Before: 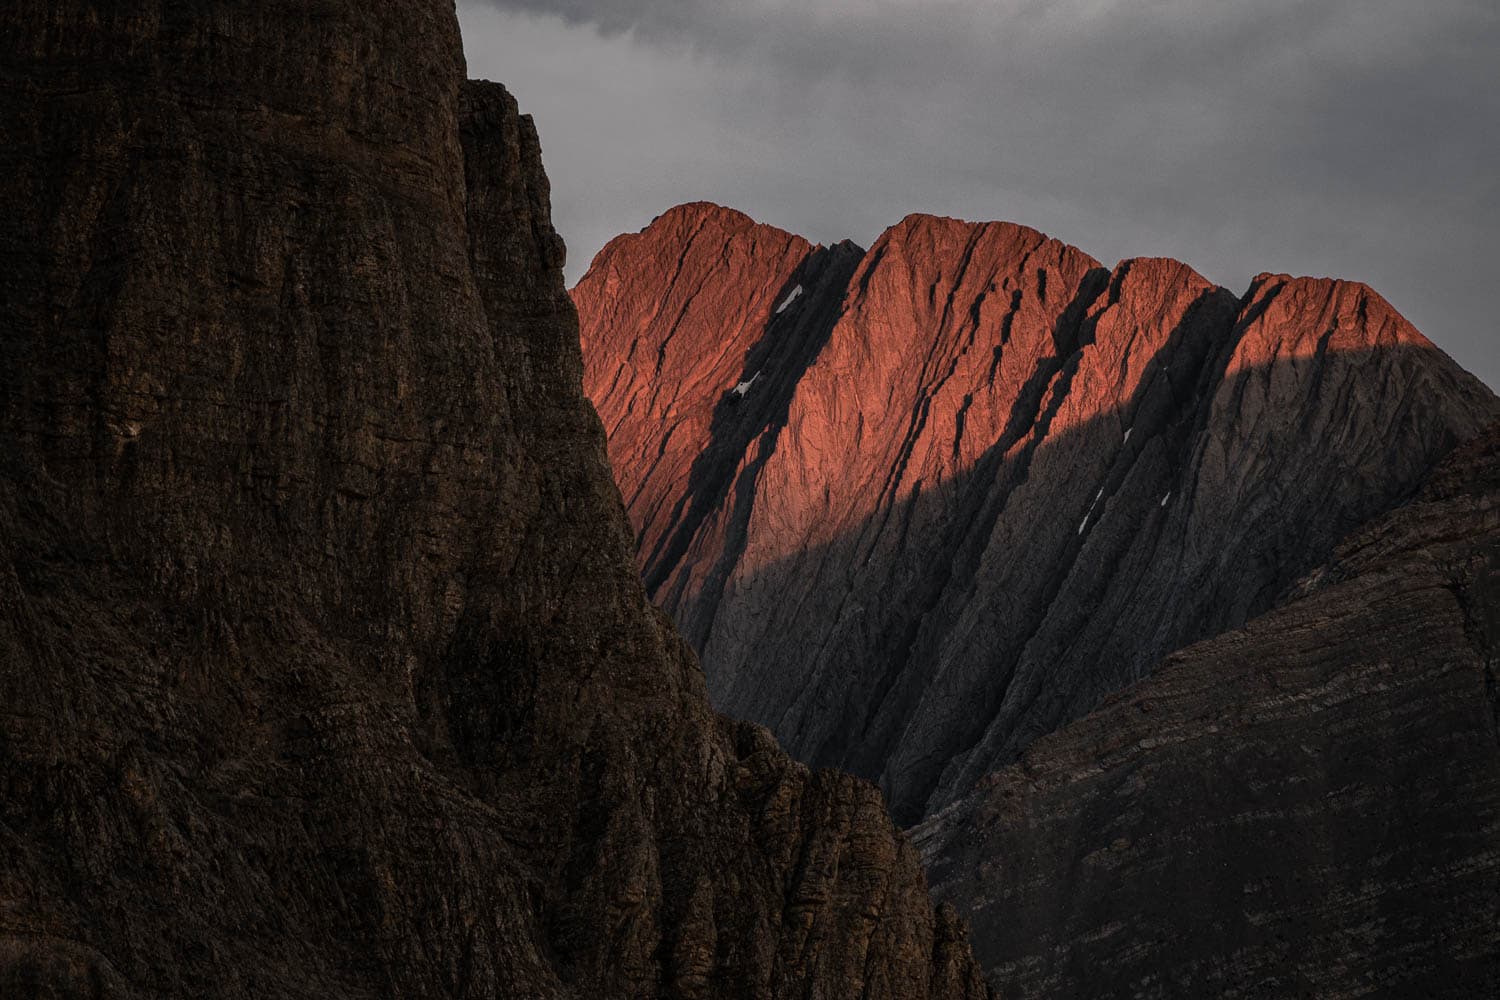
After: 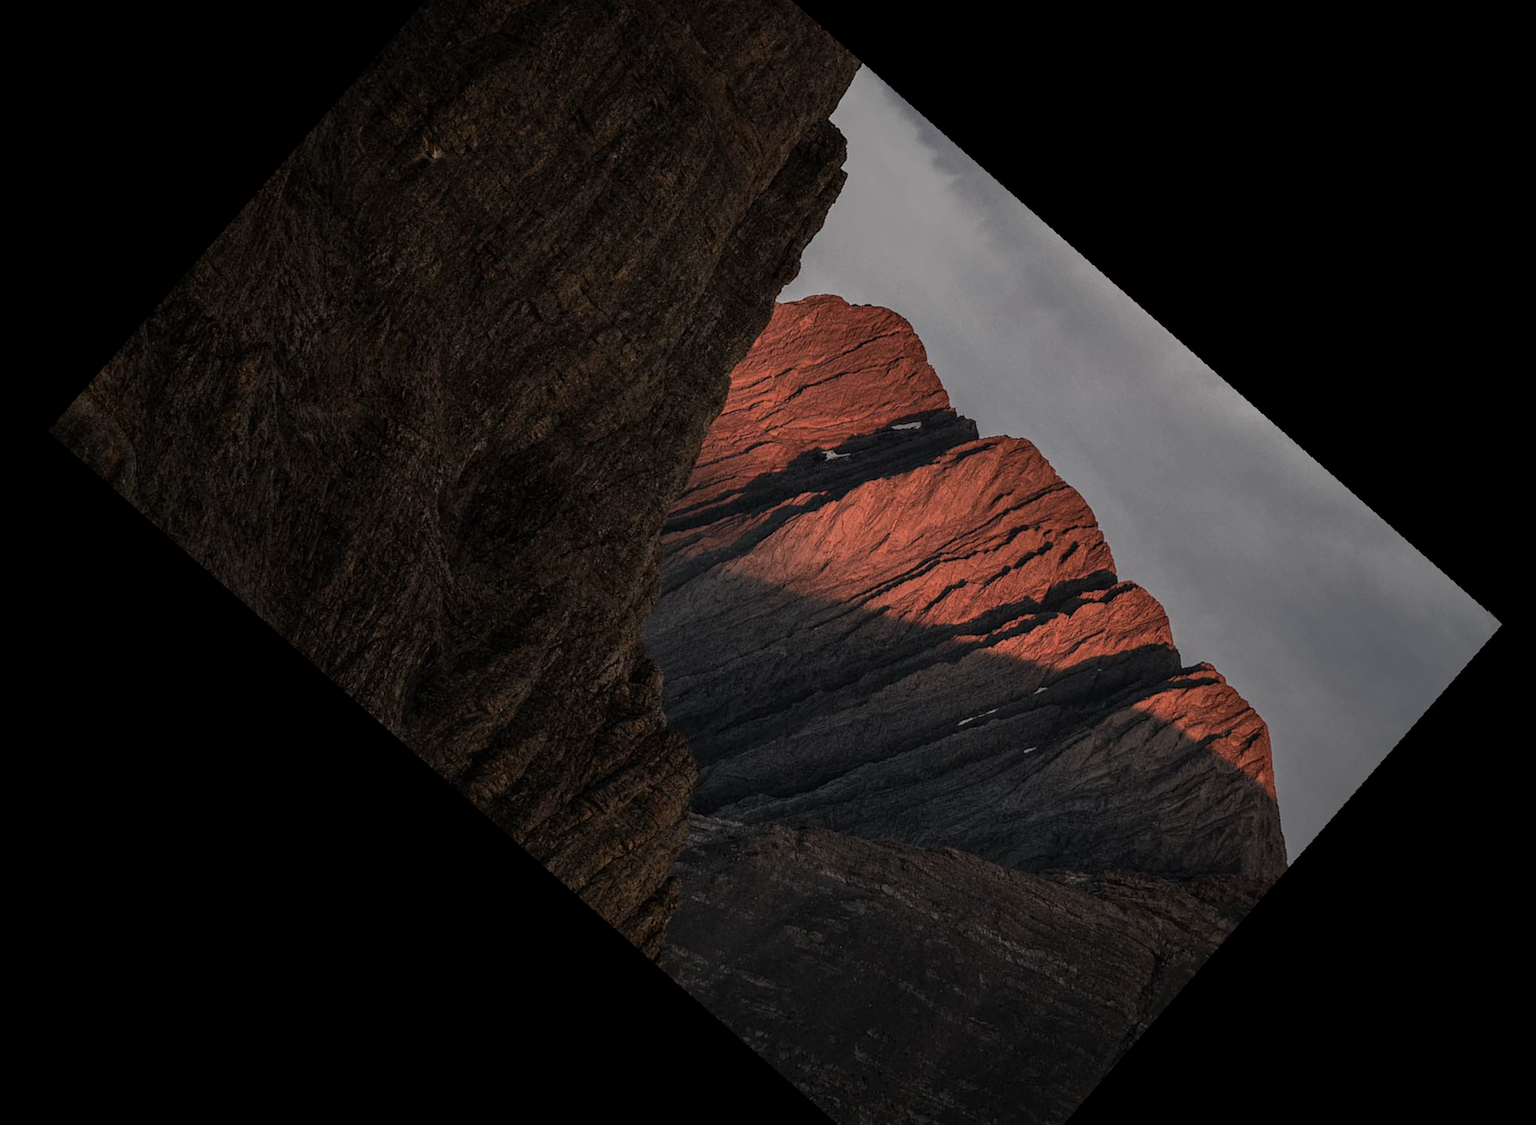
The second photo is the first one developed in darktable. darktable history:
crop and rotate: angle -46.26°, top 16.234%, right 0.912%, bottom 11.704%
rotate and perspective: rotation -4.98°, automatic cropping off
